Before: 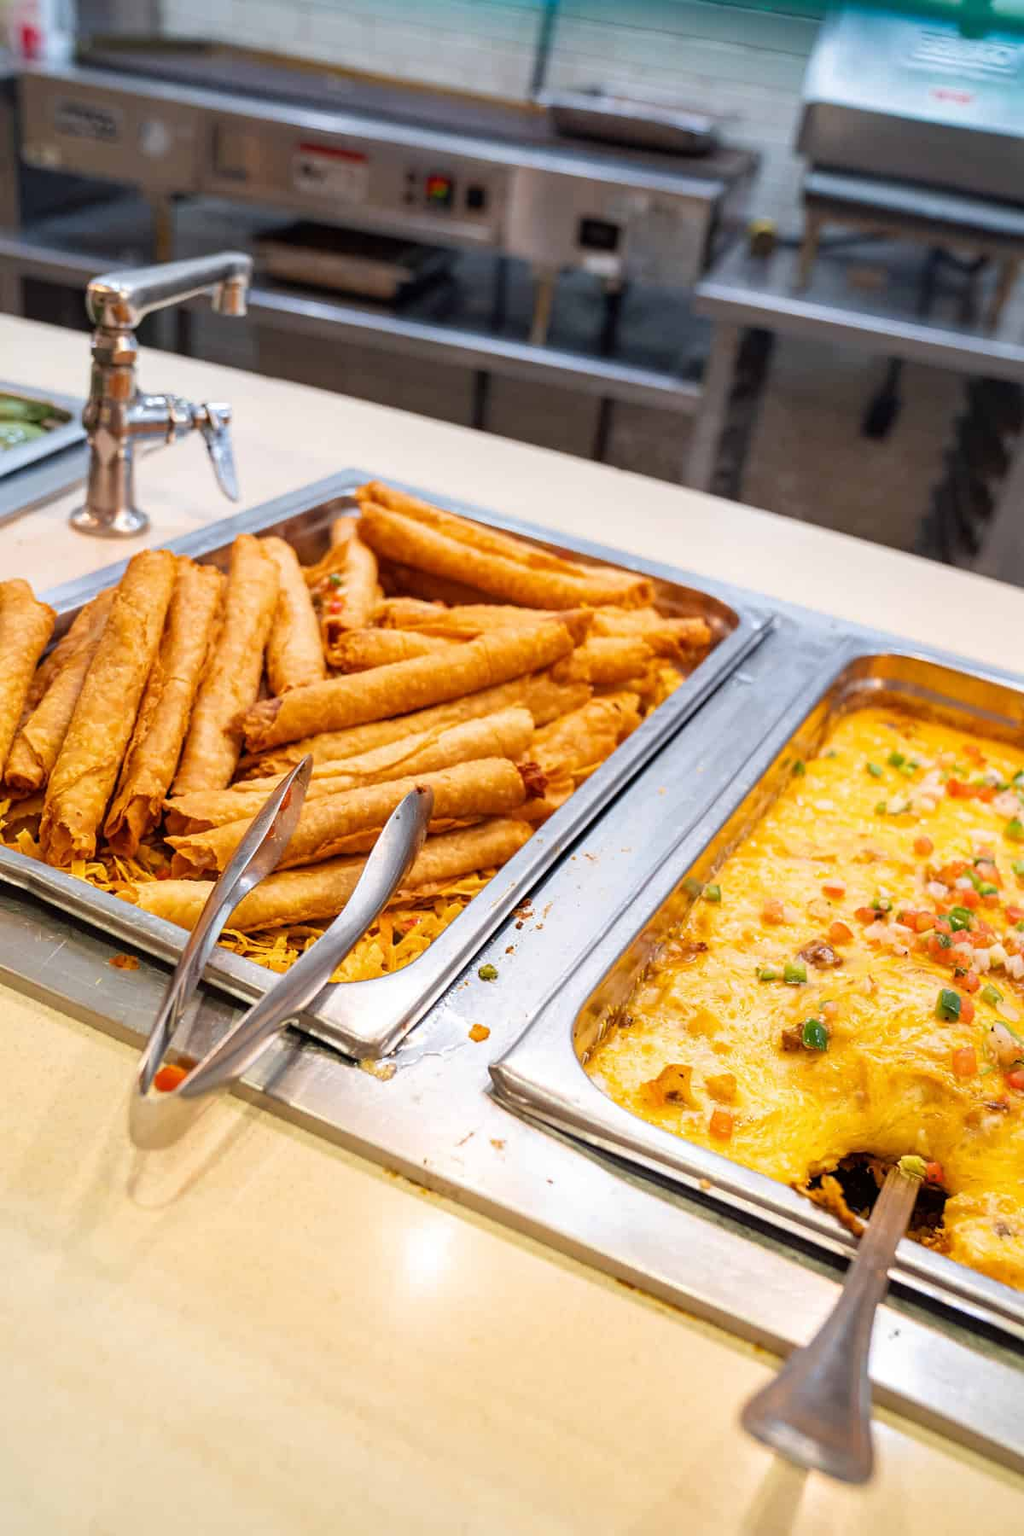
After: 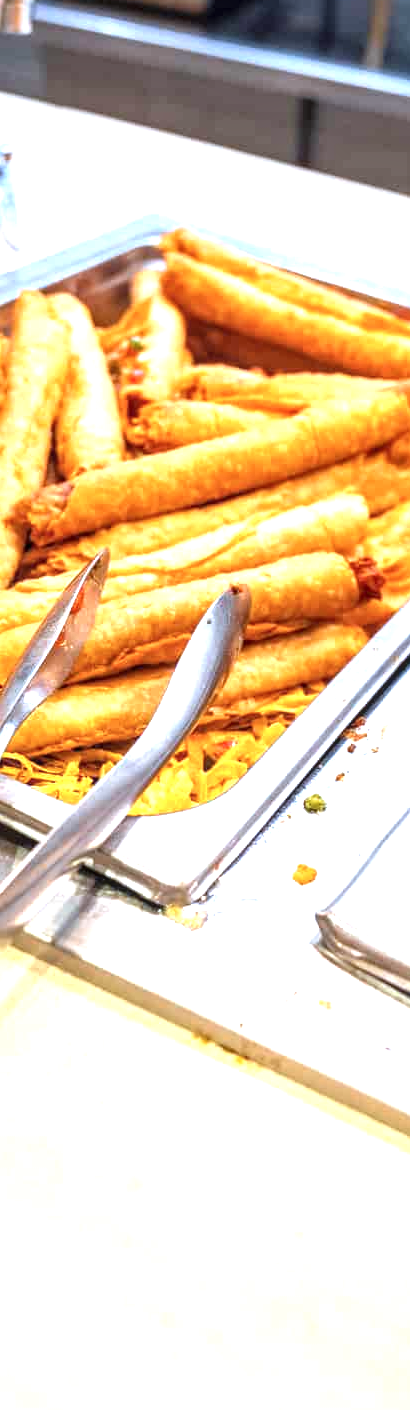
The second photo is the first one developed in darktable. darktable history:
color calibration: x 0.37, y 0.378, temperature 4296.37 K
exposure: black level correction 0, exposure 1 EV, compensate exposure bias true, compensate highlight preservation false
crop and rotate: left 21.422%, top 18.68%, right 44.377%, bottom 2.964%
local contrast: on, module defaults
